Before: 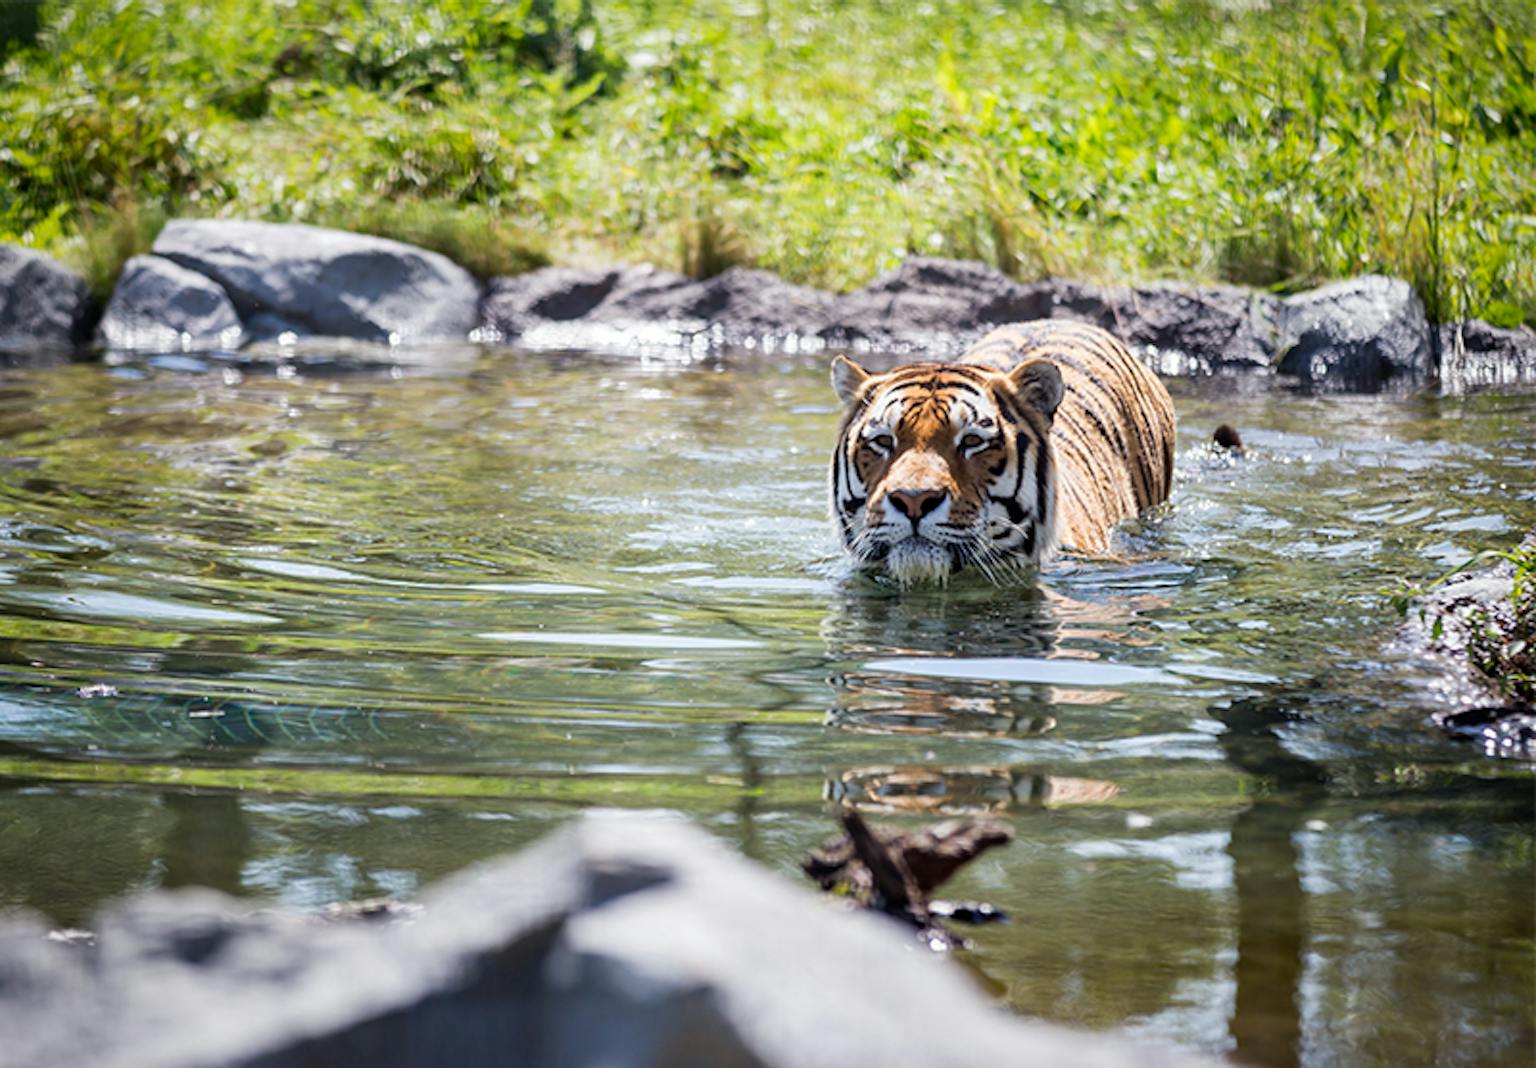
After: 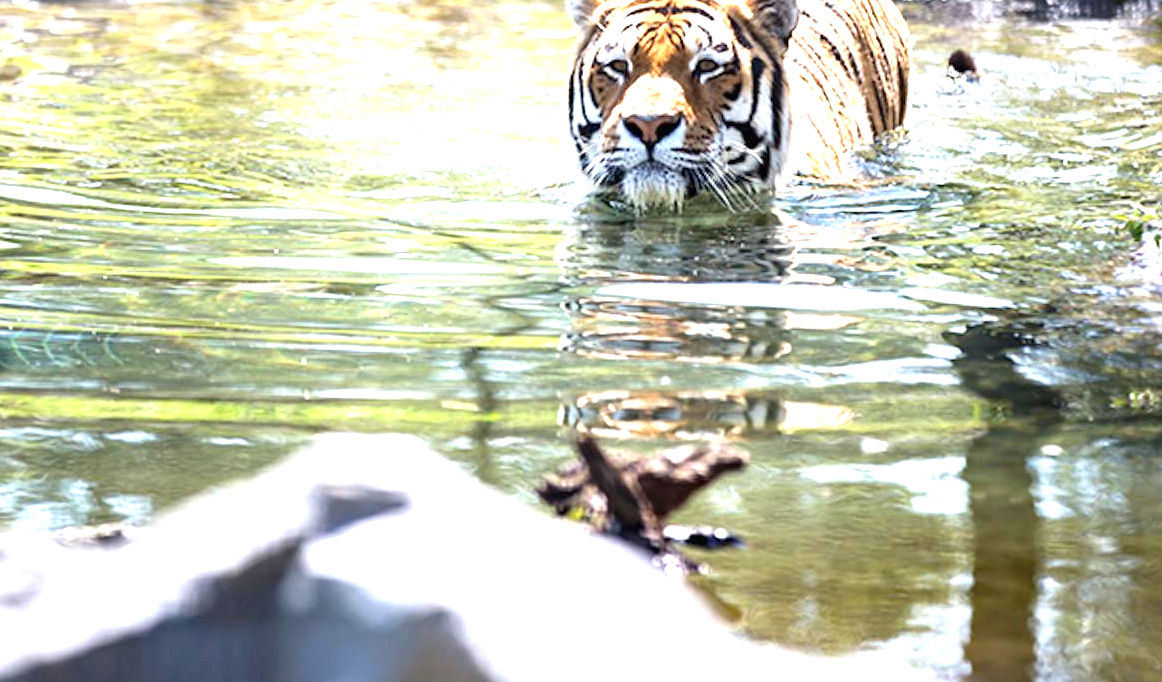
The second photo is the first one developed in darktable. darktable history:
exposure: black level correction 0, exposure 1.379 EV, compensate exposure bias true, compensate highlight preservation false
crop and rotate: left 17.299%, top 35.115%, right 7.015%, bottom 1.024%
